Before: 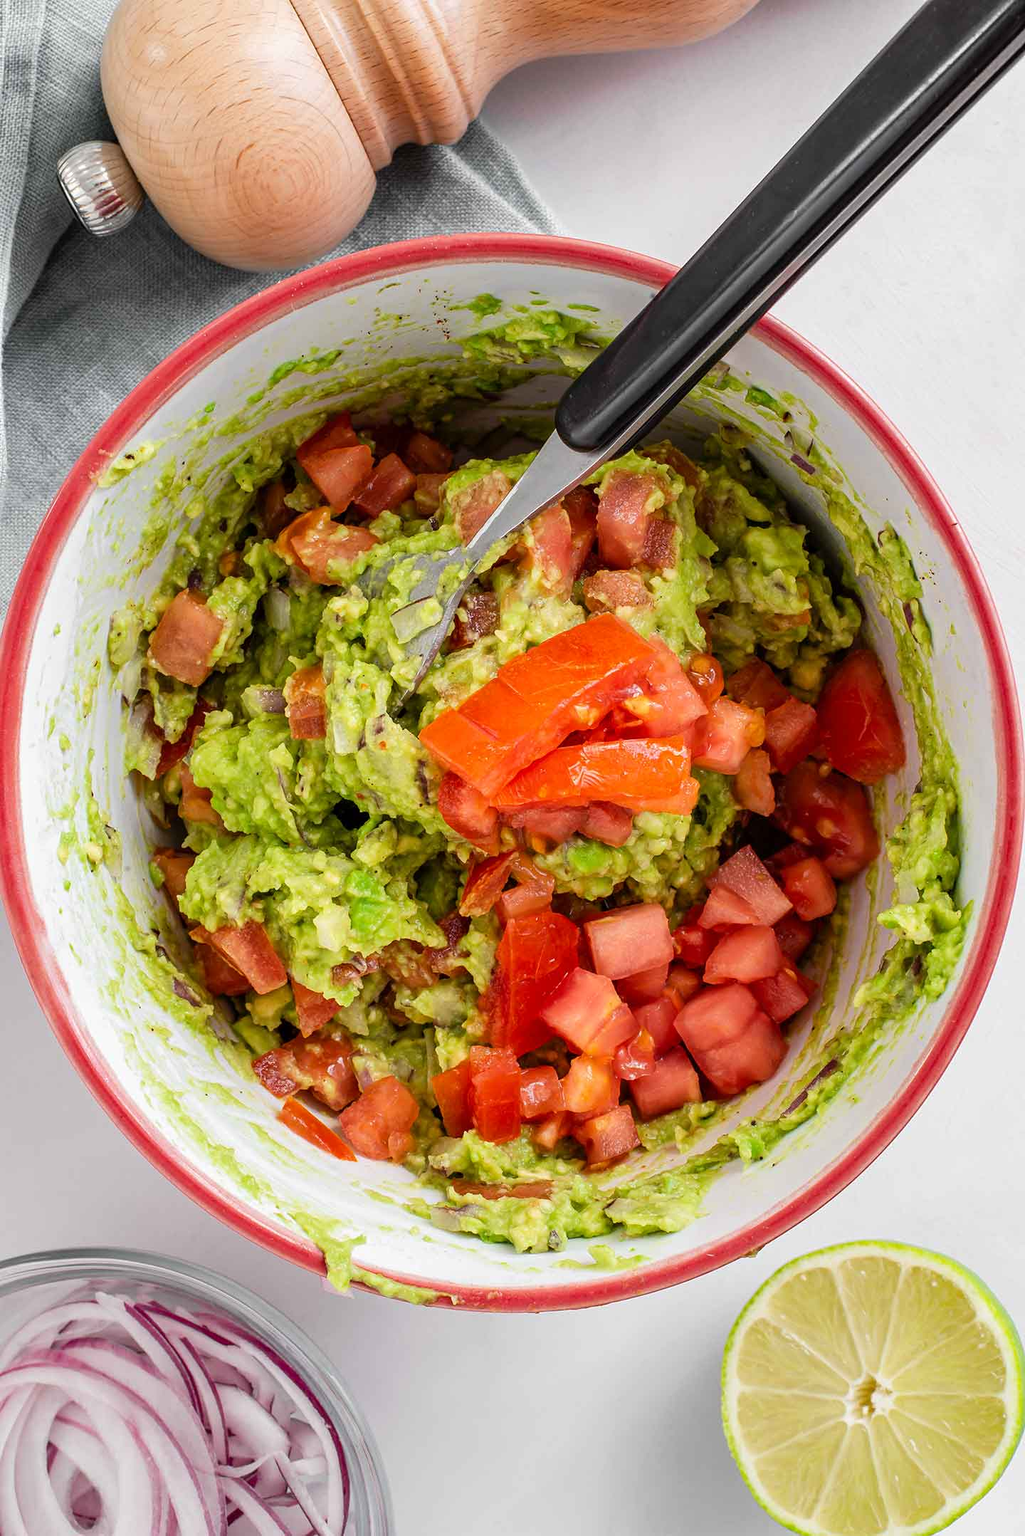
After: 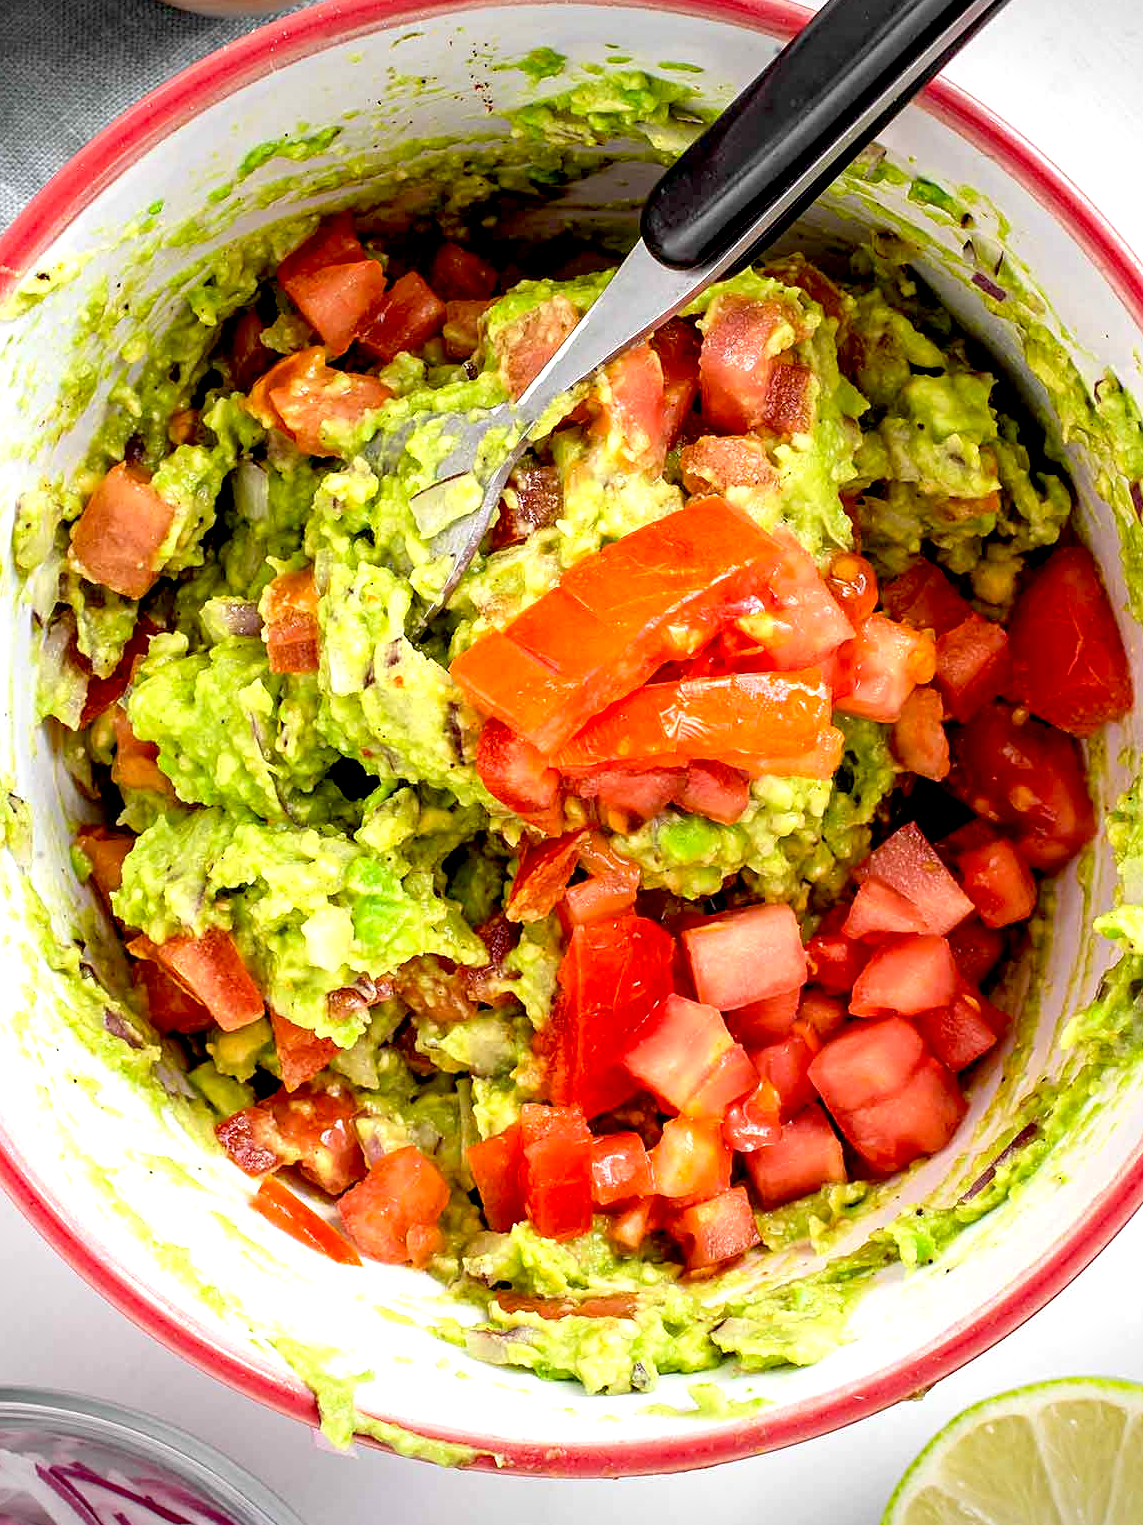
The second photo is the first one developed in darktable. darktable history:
crop: left 9.712%, top 16.928%, right 10.845%, bottom 12.332%
sharpen: amount 0.2
exposure: black level correction 0.012, exposure 0.7 EV, compensate exposure bias true, compensate highlight preservation false
vignetting: fall-off start 97.23%, saturation -0.024, center (-0.033, -0.042), width/height ratio 1.179, unbound false
